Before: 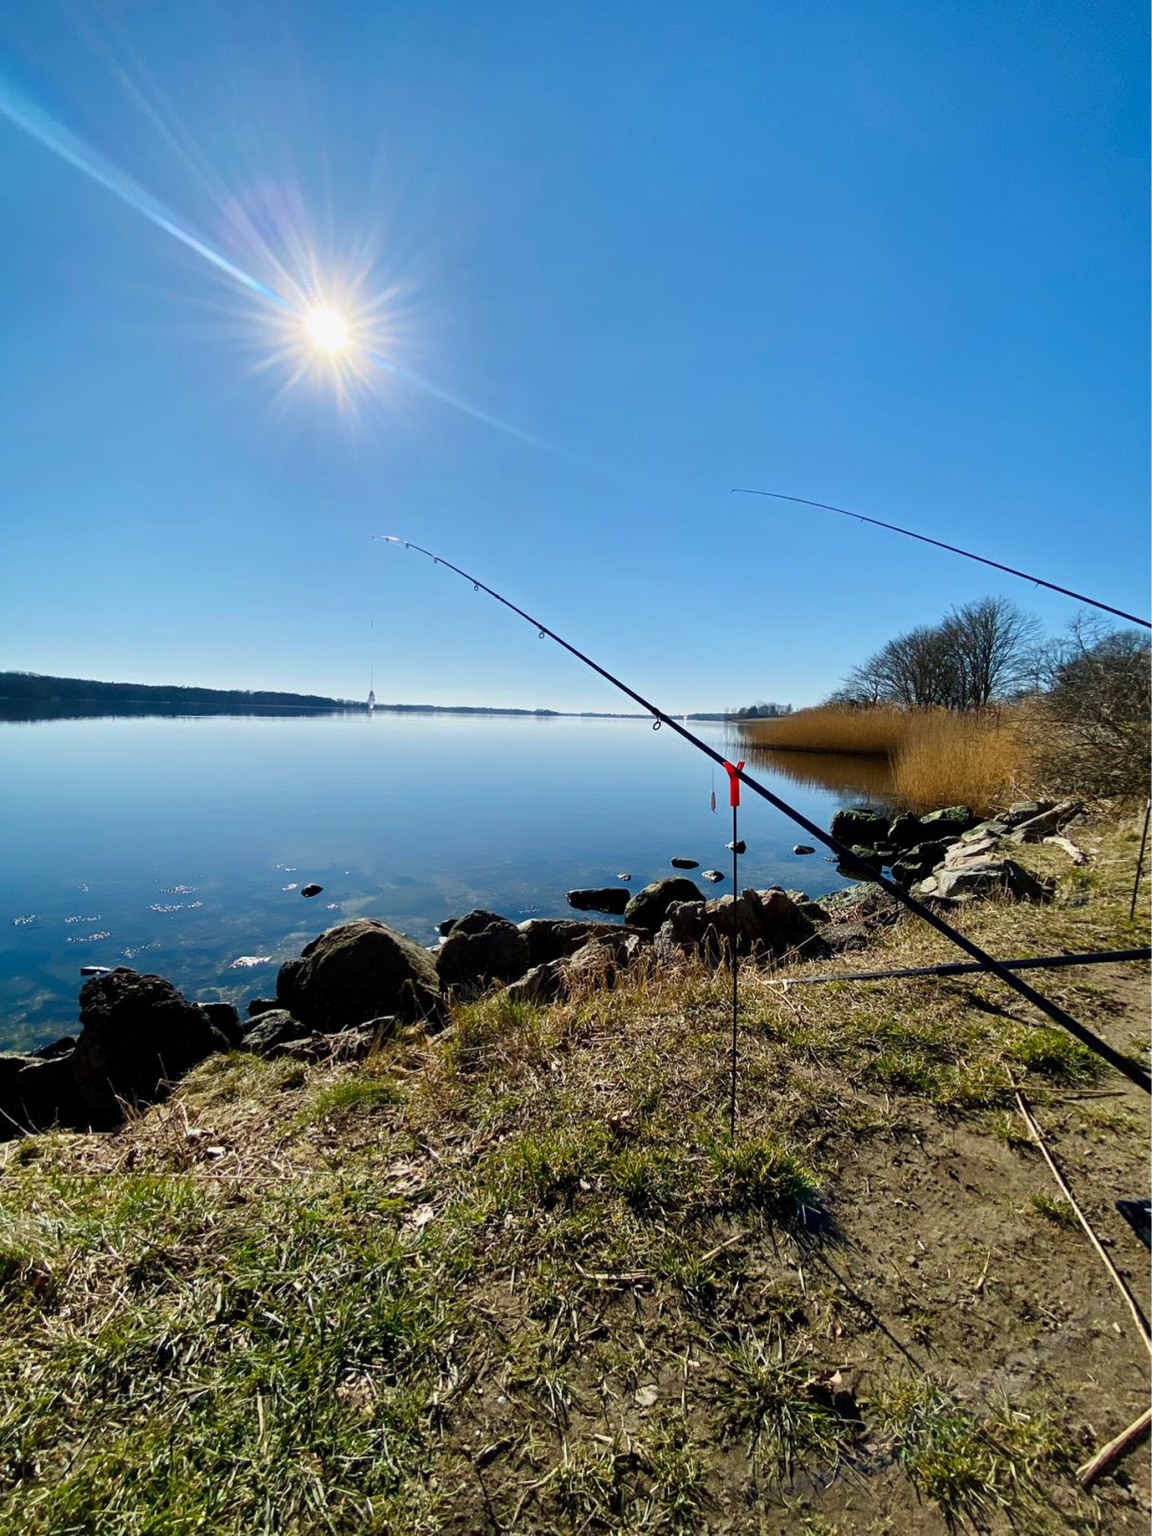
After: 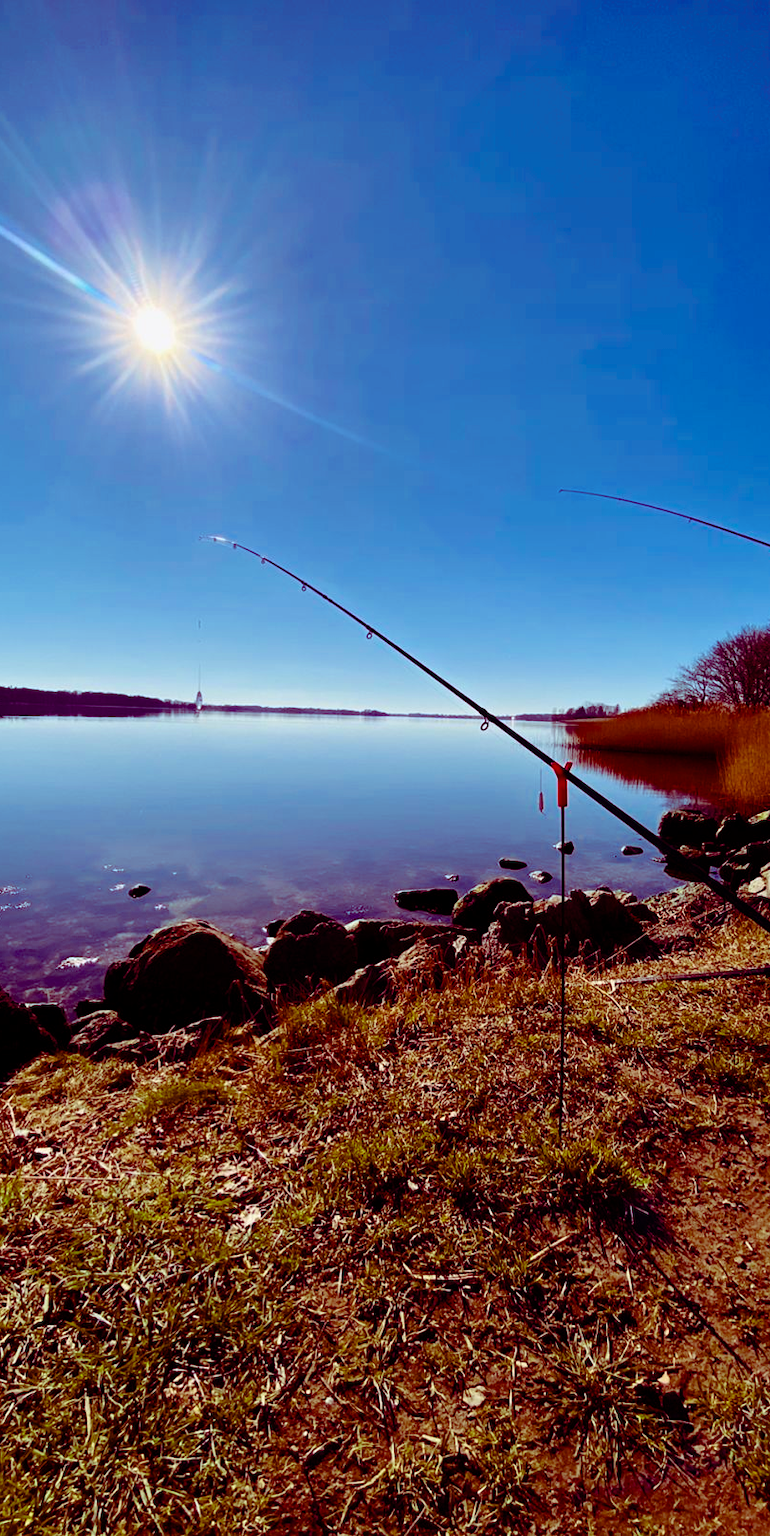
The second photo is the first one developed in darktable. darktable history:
crop and rotate: left 15.006%, right 18.105%
color balance rgb: shadows lift › luminance -18.8%, shadows lift › chroma 35.367%, perceptual saturation grading › global saturation 25.461%, global vibrance -1.586%, saturation formula JzAzBz (2021)
